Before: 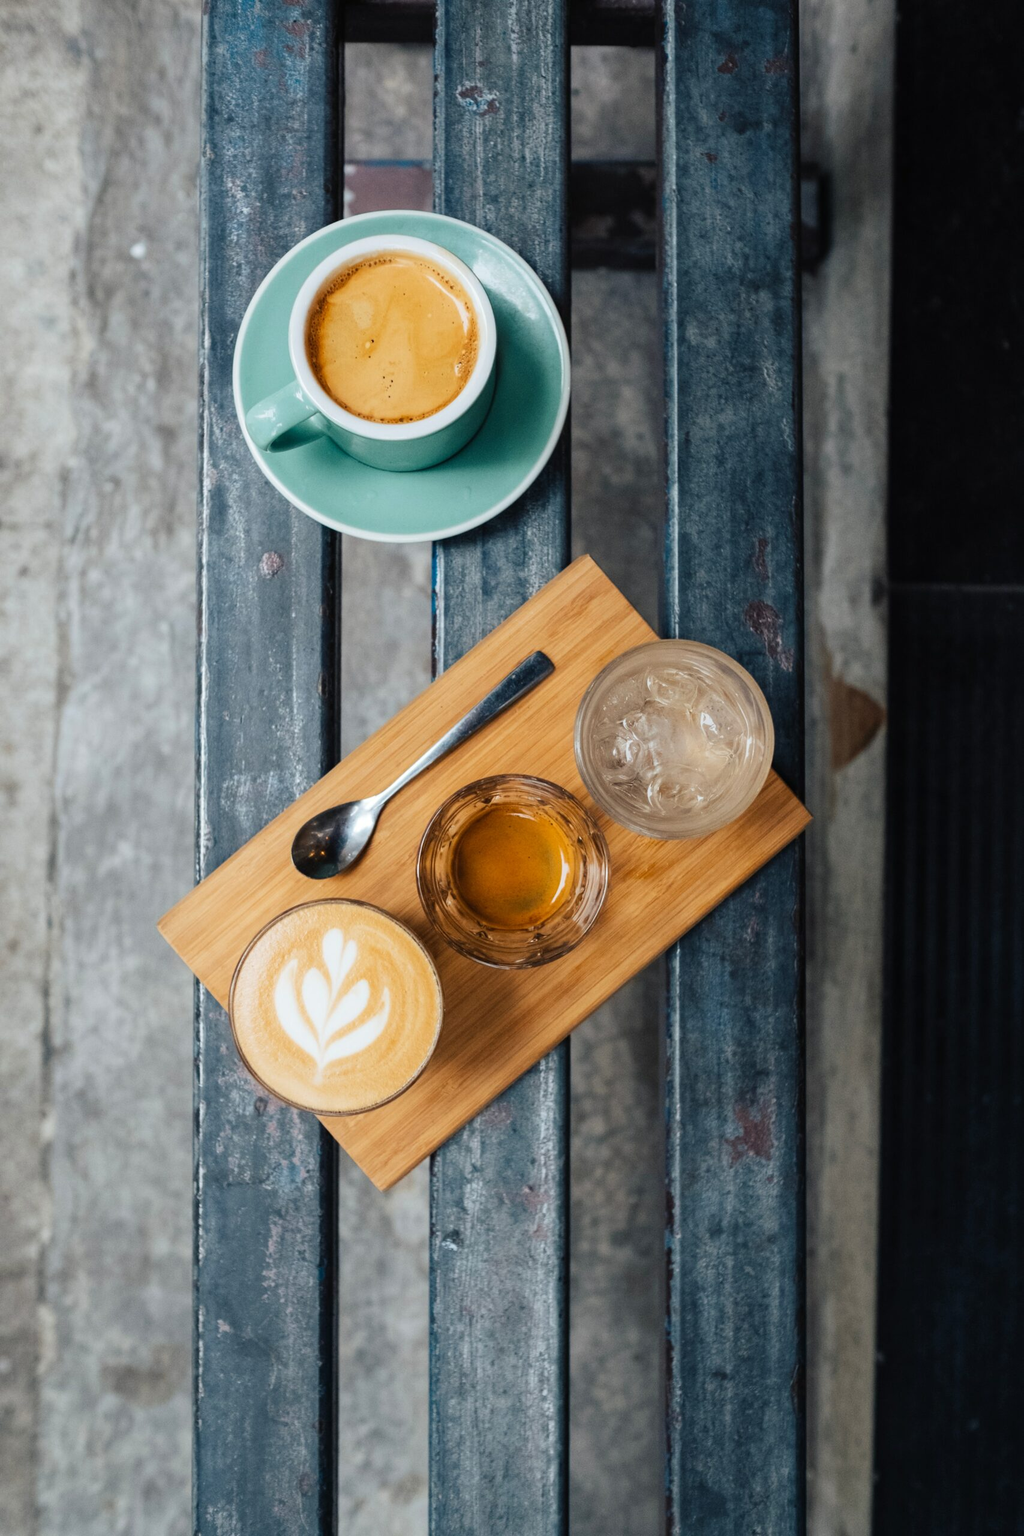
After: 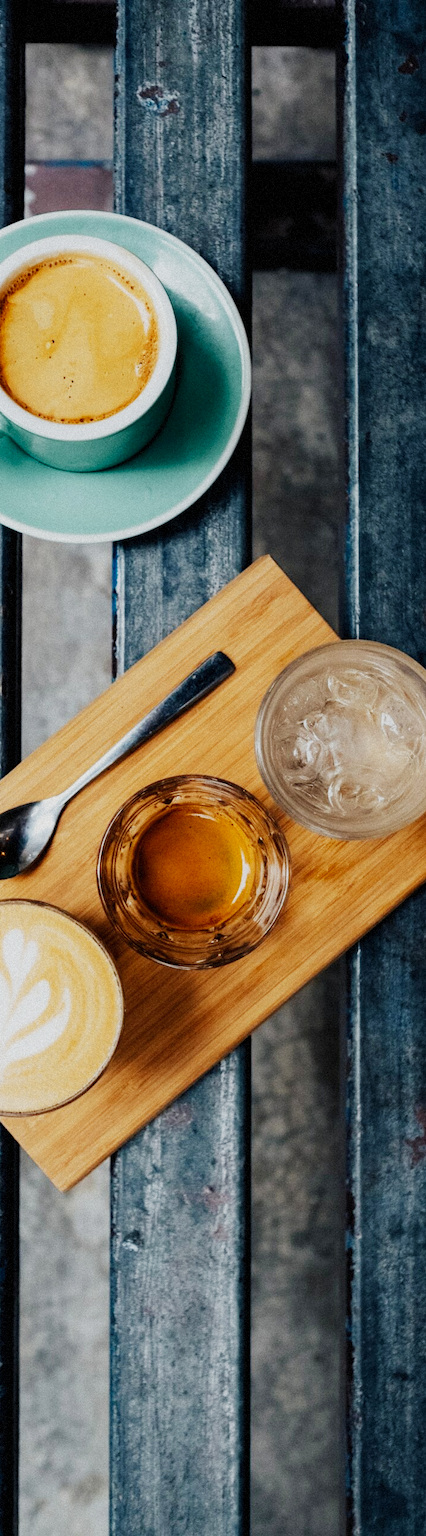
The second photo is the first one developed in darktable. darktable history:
crop: left 31.229%, right 27.105%
grain: mid-tones bias 0%
sigmoid: contrast 1.7, skew -0.2, preserve hue 0%, red attenuation 0.1, red rotation 0.035, green attenuation 0.1, green rotation -0.017, blue attenuation 0.15, blue rotation -0.052, base primaries Rec2020
